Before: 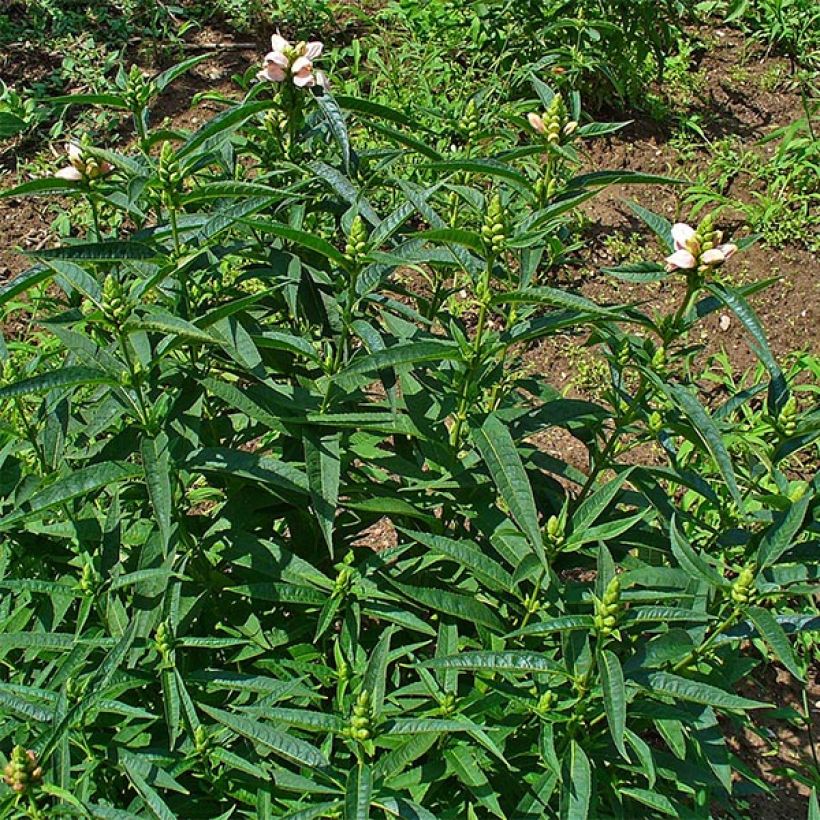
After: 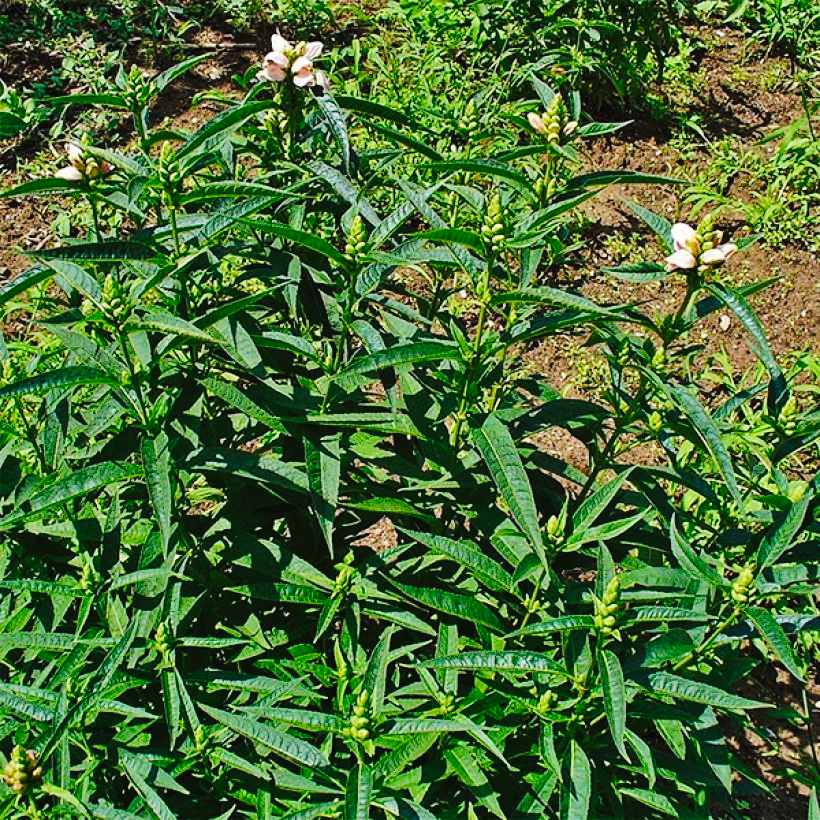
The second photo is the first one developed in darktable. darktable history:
tone curve: curves: ch0 [(0, 0) (0.003, 0.018) (0.011, 0.021) (0.025, 0.028) (0.044, 0.039) (0.069, 0.05) (0.1, 0.06) (0.136, 0.081) (0.177, 0.117) (0.224, 0.161) (0.277, 0.226) (0.335, 0.315) (0.399, 0.421) (0.468, 0.53) (0.543, 0.627) (0.623, 0.726) (0.709, 0.789) (0.801, 0.859) (0.898, 0.924) (1, 1)], preserve colors none
